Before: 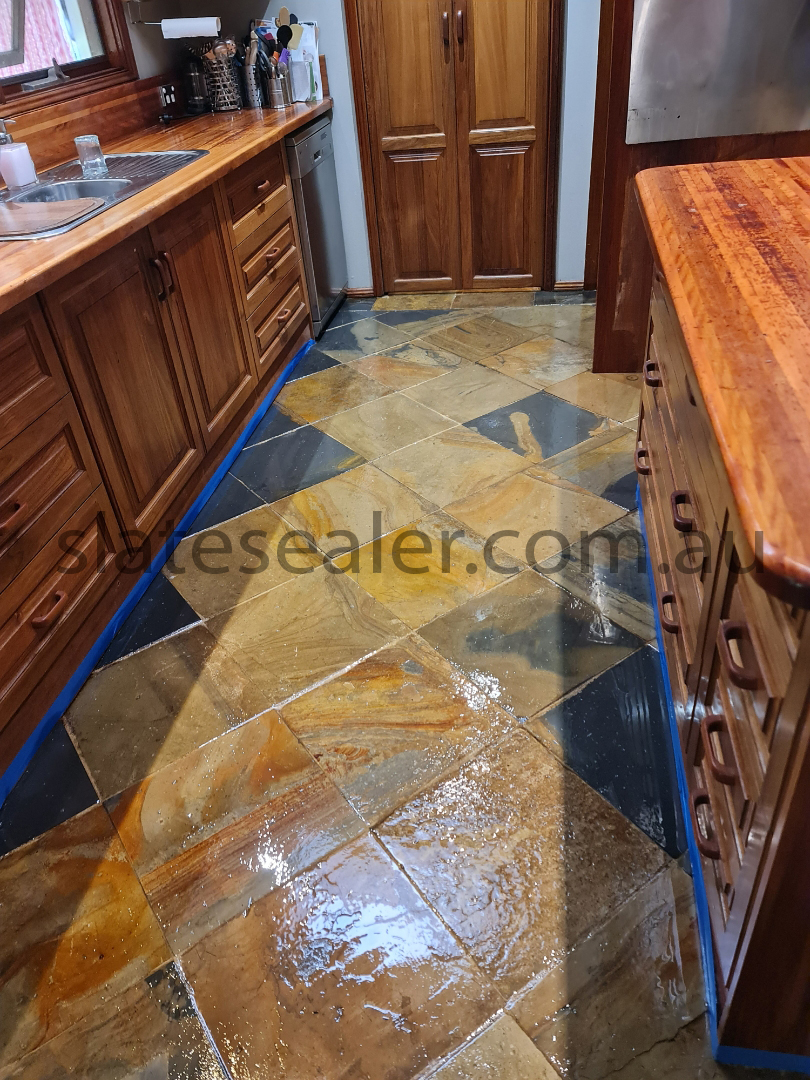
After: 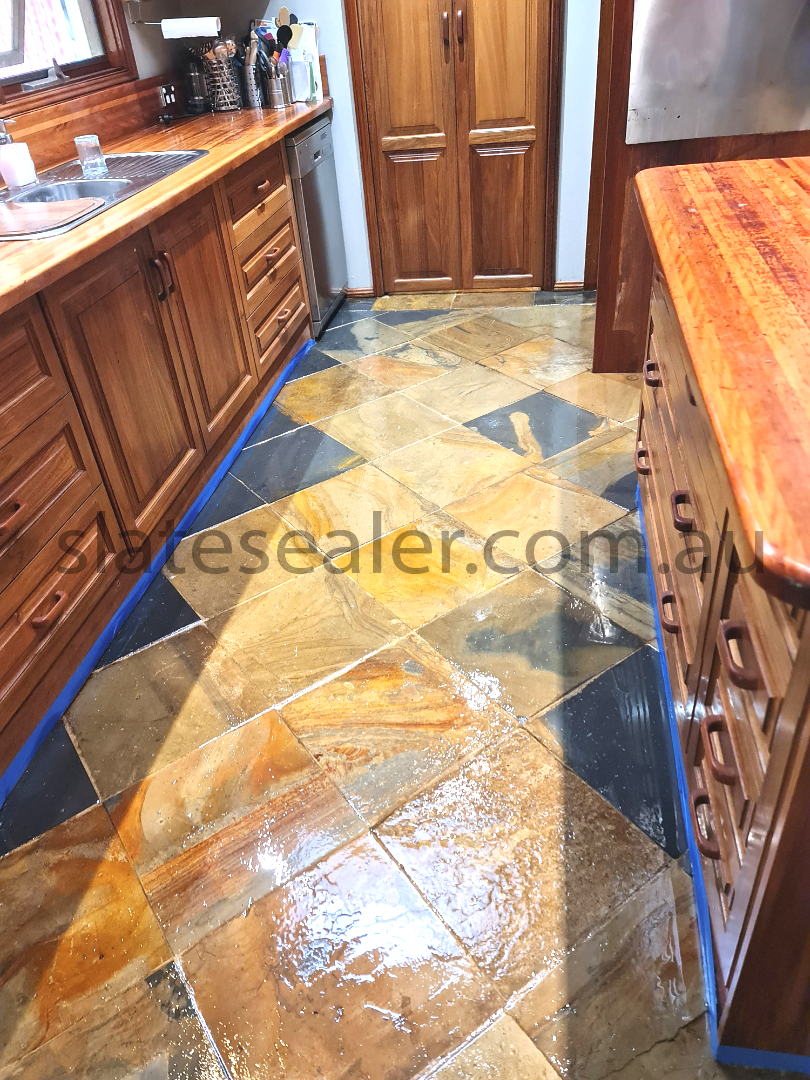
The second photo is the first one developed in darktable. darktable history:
contrast brightness saturation: contrast -0.1, saturation -0.1
exposure: black level correction 0, exposure 1.173 EV, compensate exposure bias true, compensate highlight preservation false
